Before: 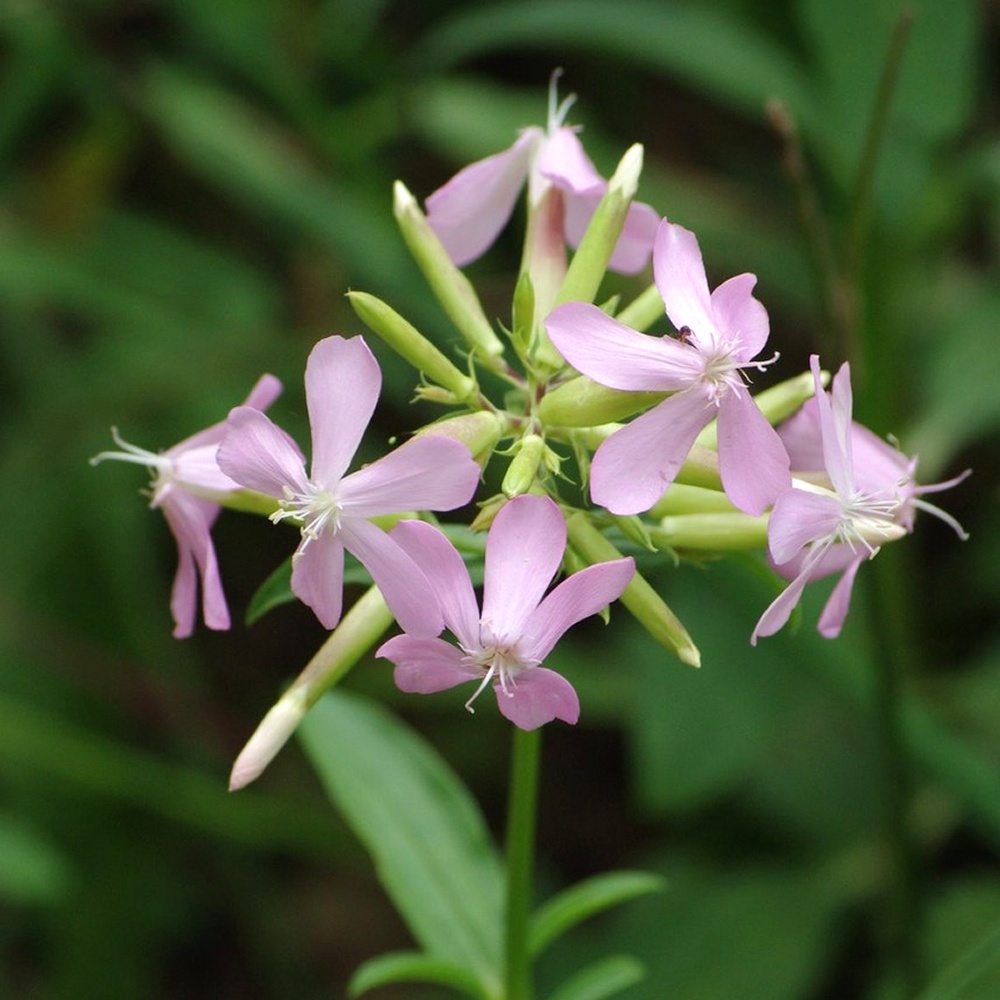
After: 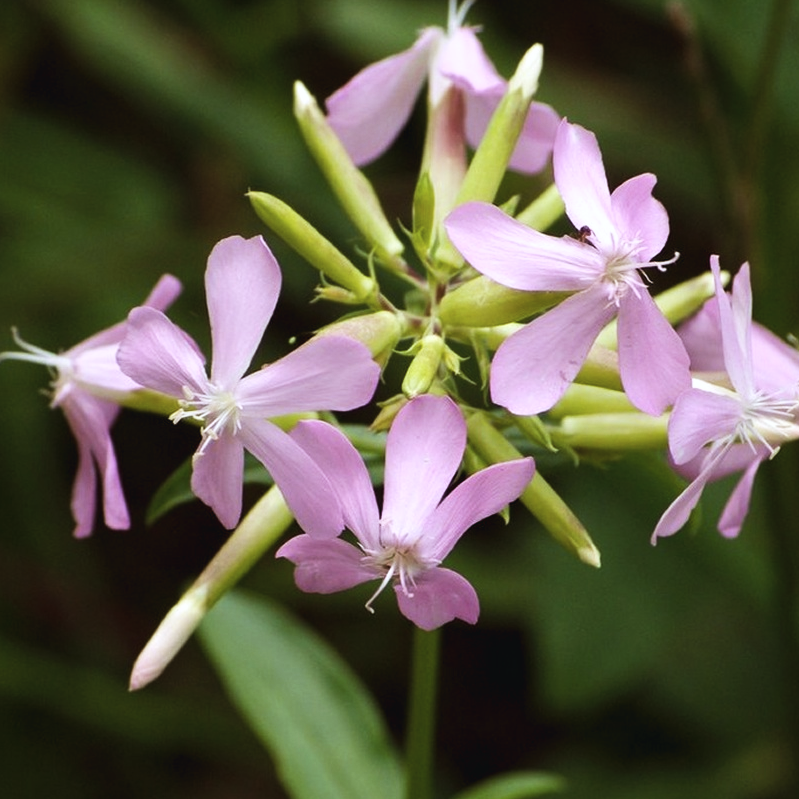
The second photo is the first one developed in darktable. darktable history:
crop and rotate: left 10.071%, top 10.071%, right 10.02%, bottom 10.02%
rgb levels: mode RGB, independent channels, levels [[0, 0.5, 1], [0, 0.521, 1], [0, 0.536, 1]]
white balance: red 0.984, blue 1.059
tone curve: curves: ch0 [(0, 0) (0.003, 0.038) (0.011, 0.035) (0.025, 0.03) (0.044, 0.044) (0.069, 0.062) (0.1, 0.087) (0.136, 0.114) (0.177, 0.15) (0.224, 0.193) (0.277, 0.242) (0.335, 0.299) (0.399, 0.361) (0.468, 0.437) (0.543, 0.521) (0.623, 0.614) (0.709, 0.717) (0.801, 0.817) (0.898, 0.913) (1, 1)], preserve colors none
contrast brightness saturation: contrast 0.1, saturation -0.36
color balance rgb: linear chroma grading › global chroma 33.4%
